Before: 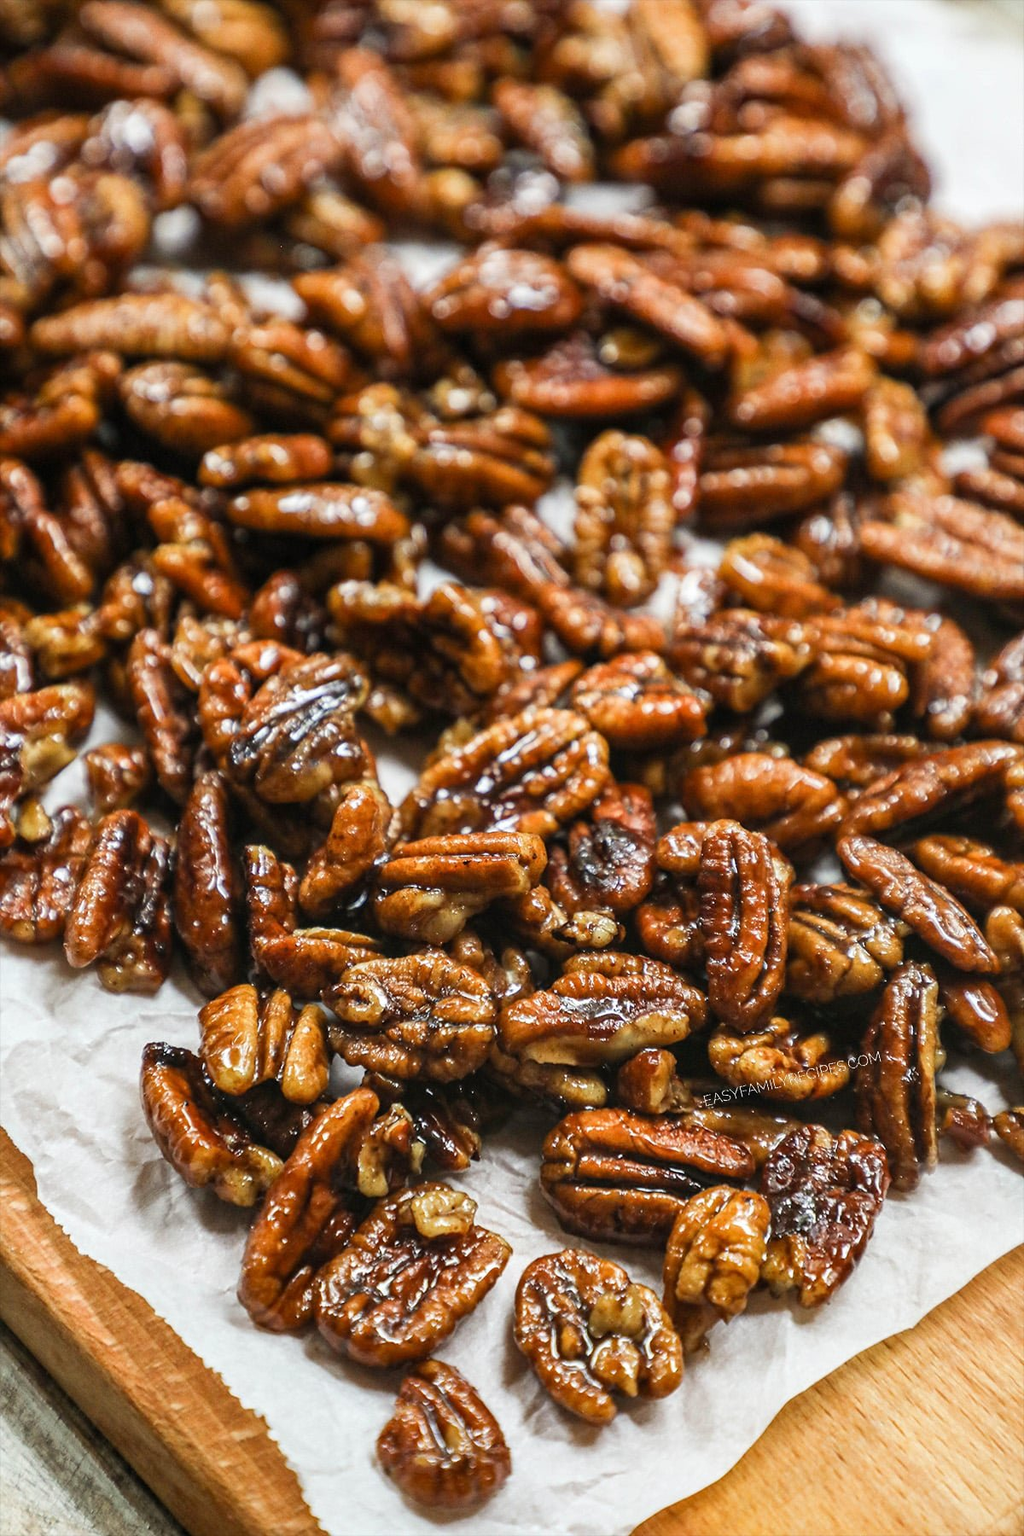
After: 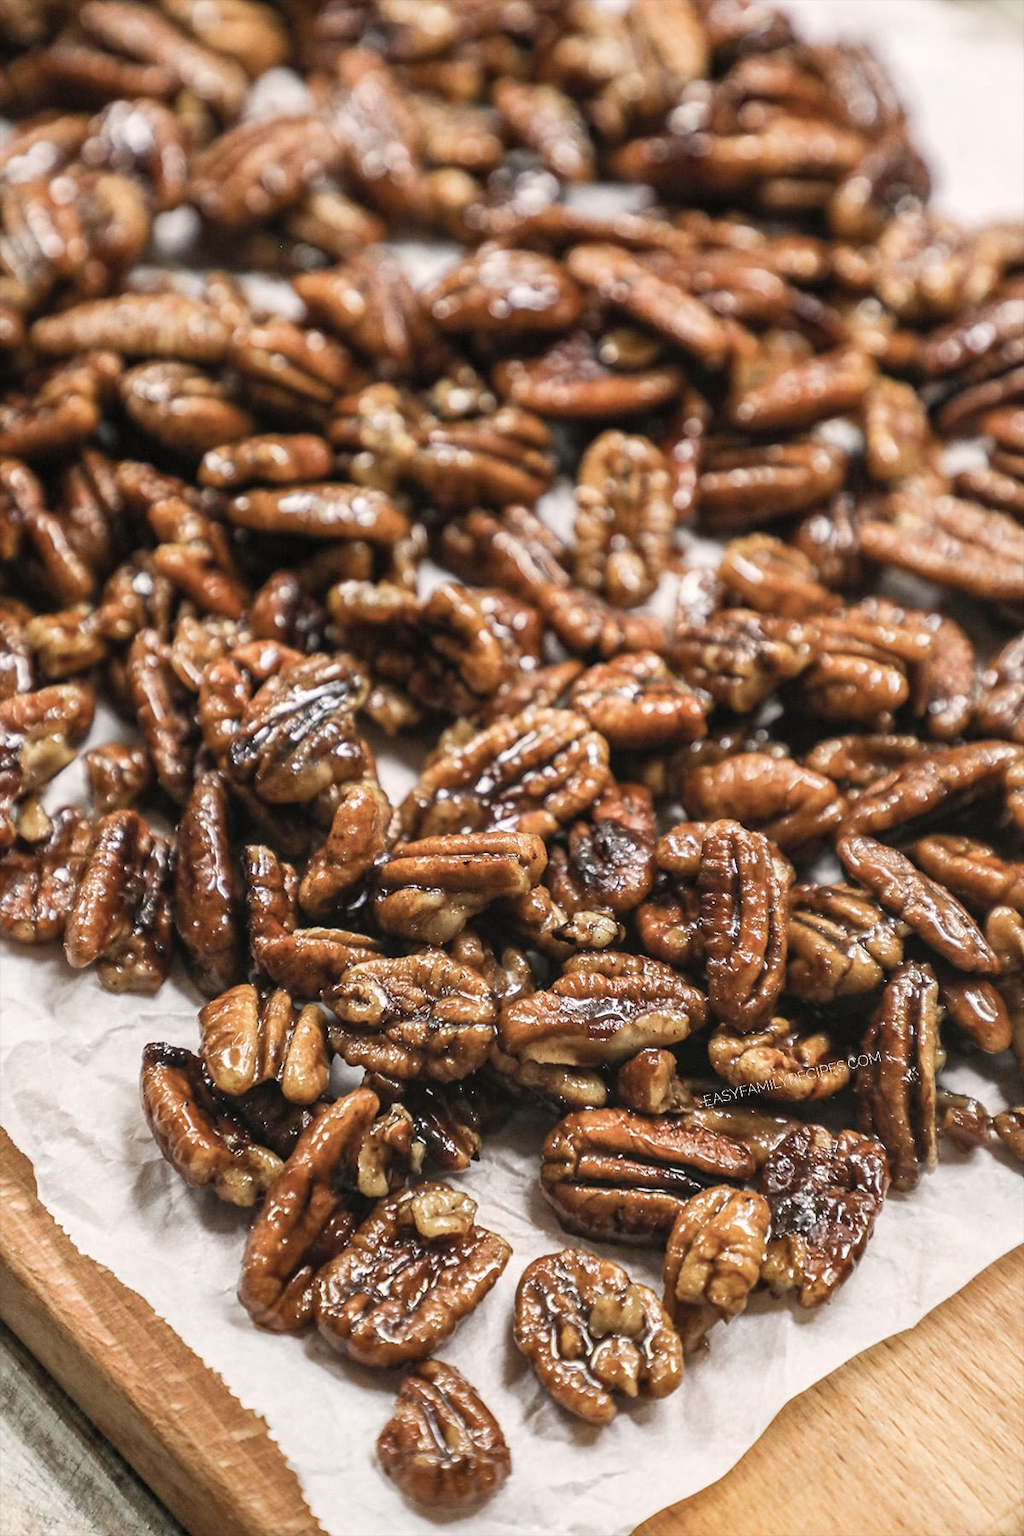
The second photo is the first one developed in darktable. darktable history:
levels: levels [0, 0.478, 1]
color correction: highlights a* 5.6, highlights b* 5.23, saturation 0.642
